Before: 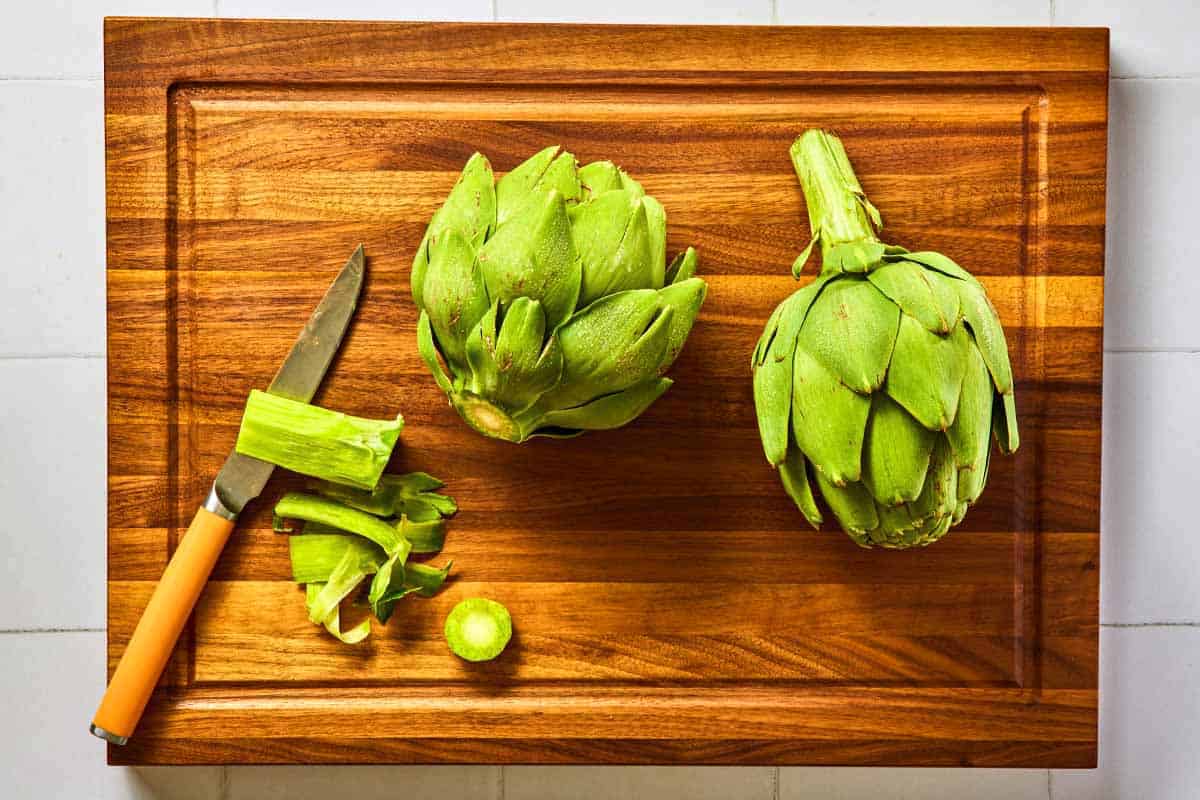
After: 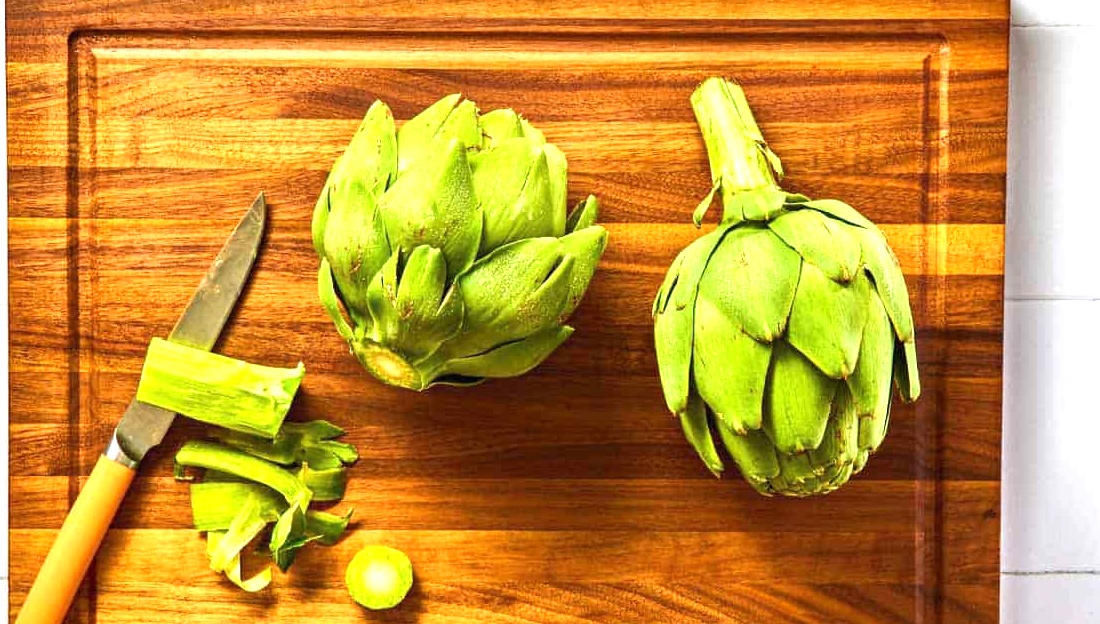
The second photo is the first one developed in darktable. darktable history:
crop: left 8.299%, top 6.59%, bottom 15.308%
exposure: black level correction 0, exposure 0.694 EV, compensate highlight preservation false
